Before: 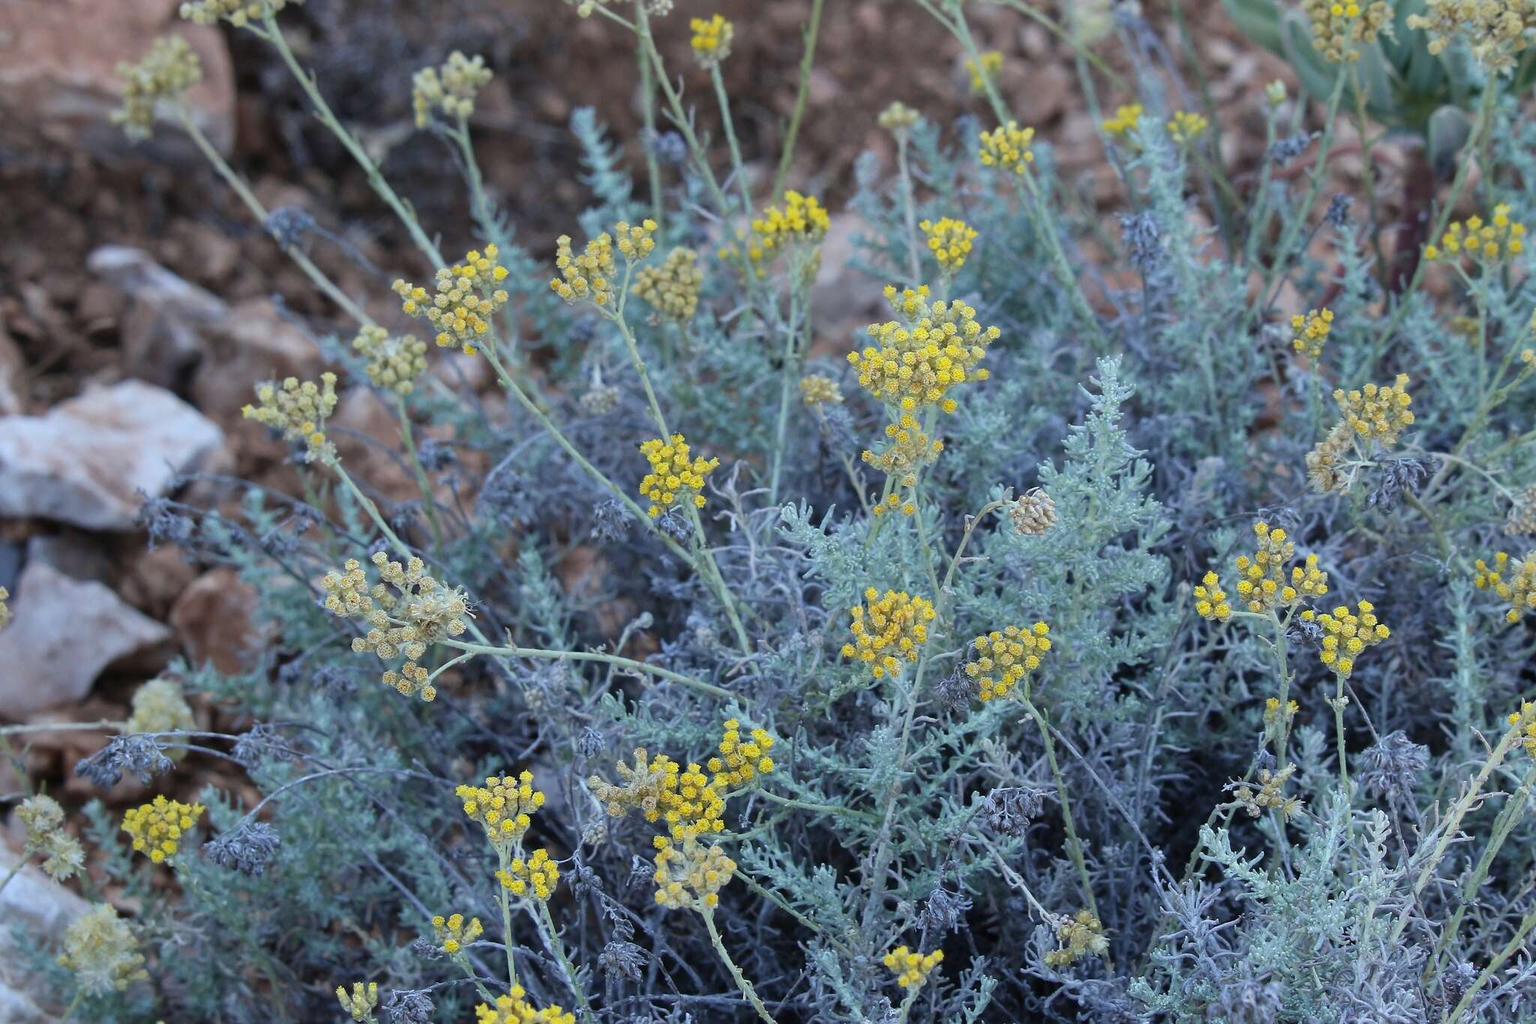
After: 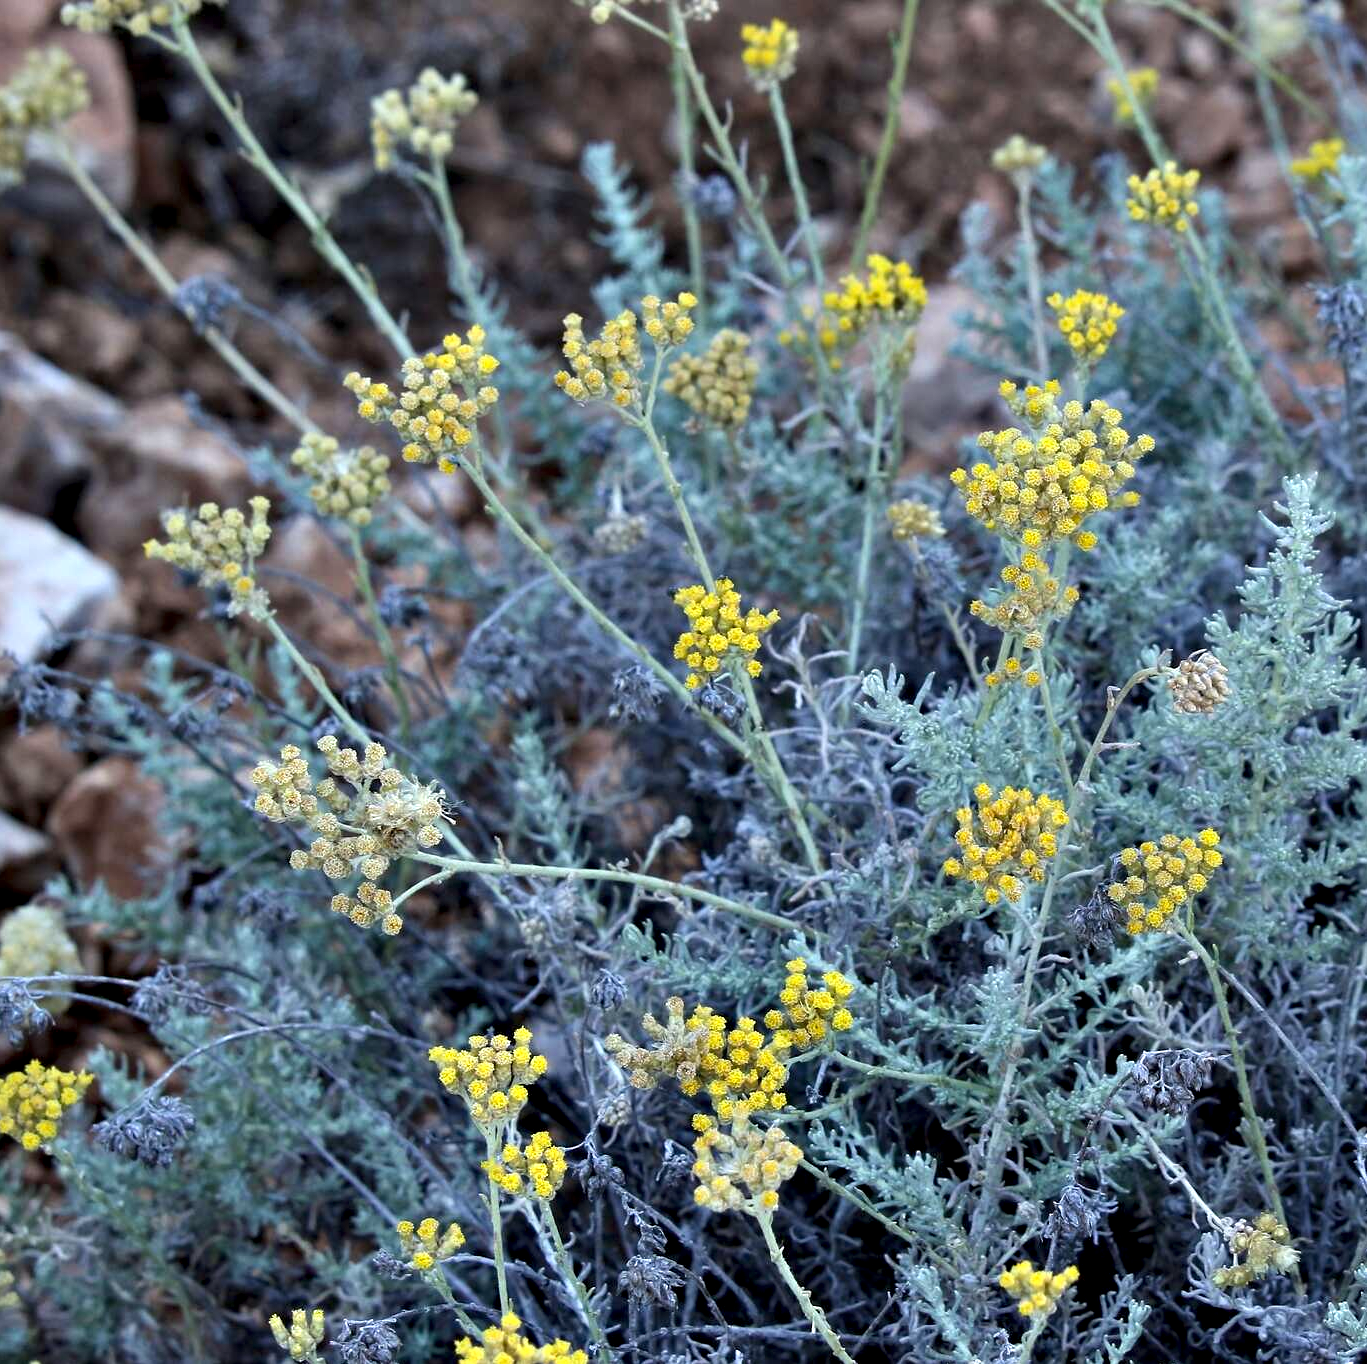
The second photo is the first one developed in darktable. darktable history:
contrast equalizer: octaves 7, y [[0.6 ×6], [0.55 ×6], [0 ×6], [0 ×6], [0 ×6]]
crop and rotate: left 8.785%, right 24.423%
